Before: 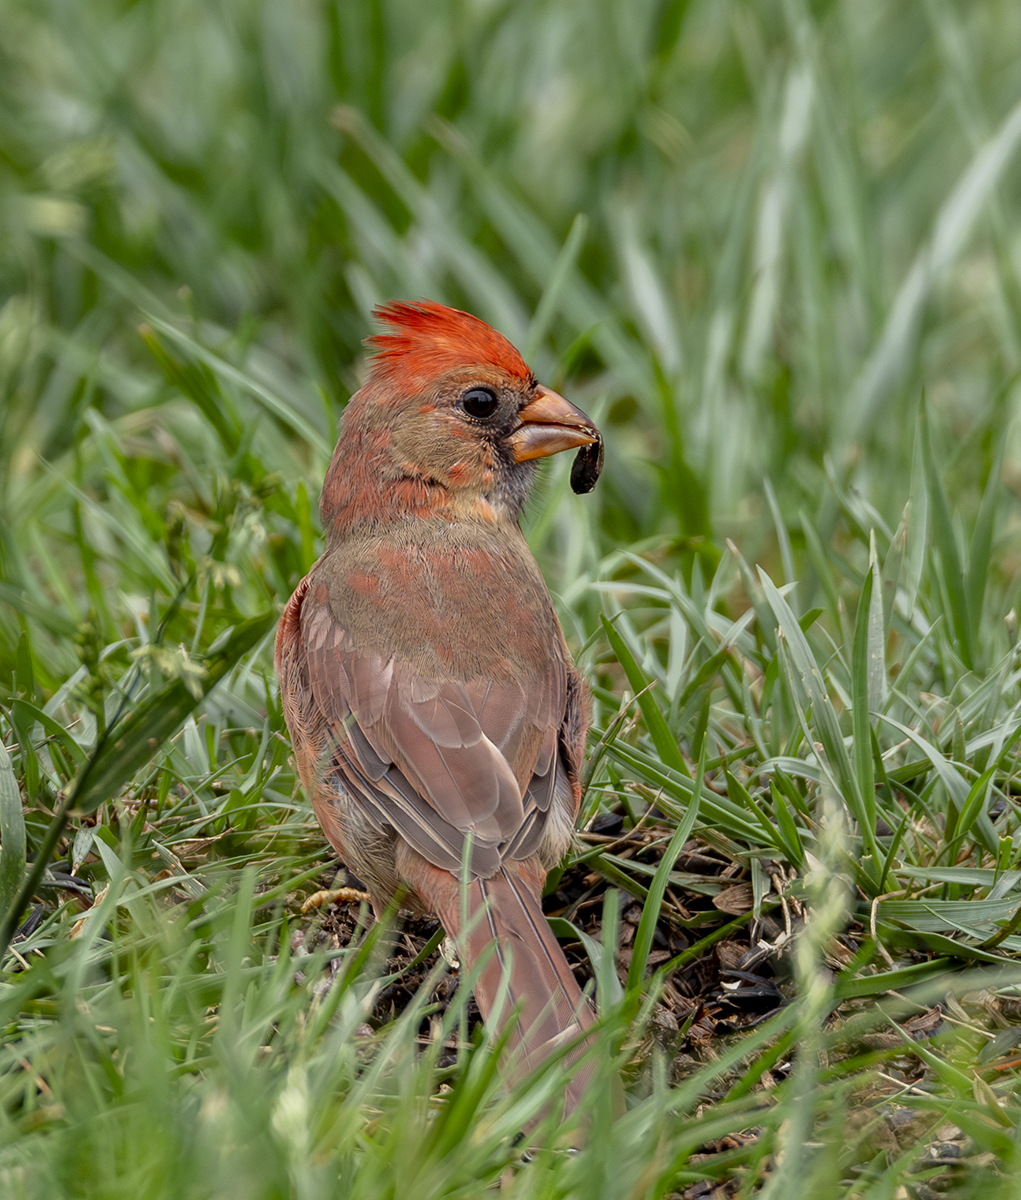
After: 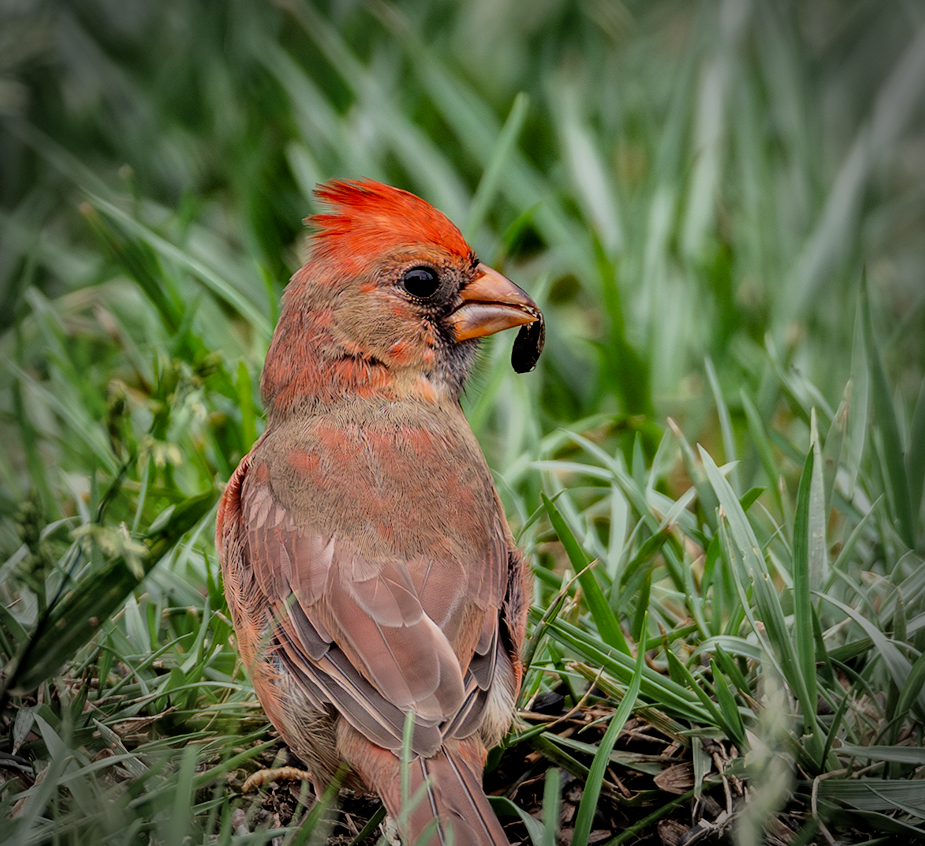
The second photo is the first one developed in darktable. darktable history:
vignetting: fall-off start 67.16%, brightness -0.701, width/height ratio 1.009
crop: left 5.787%, top 10.141%, right 3.586%, bottom 19.279%
filmic rgb: black relative exposure -7.65 EV, white relative exposure 4.56 EV, hardness 3.61, contrast 1.247, iterations of high-quality reconstruction 0
